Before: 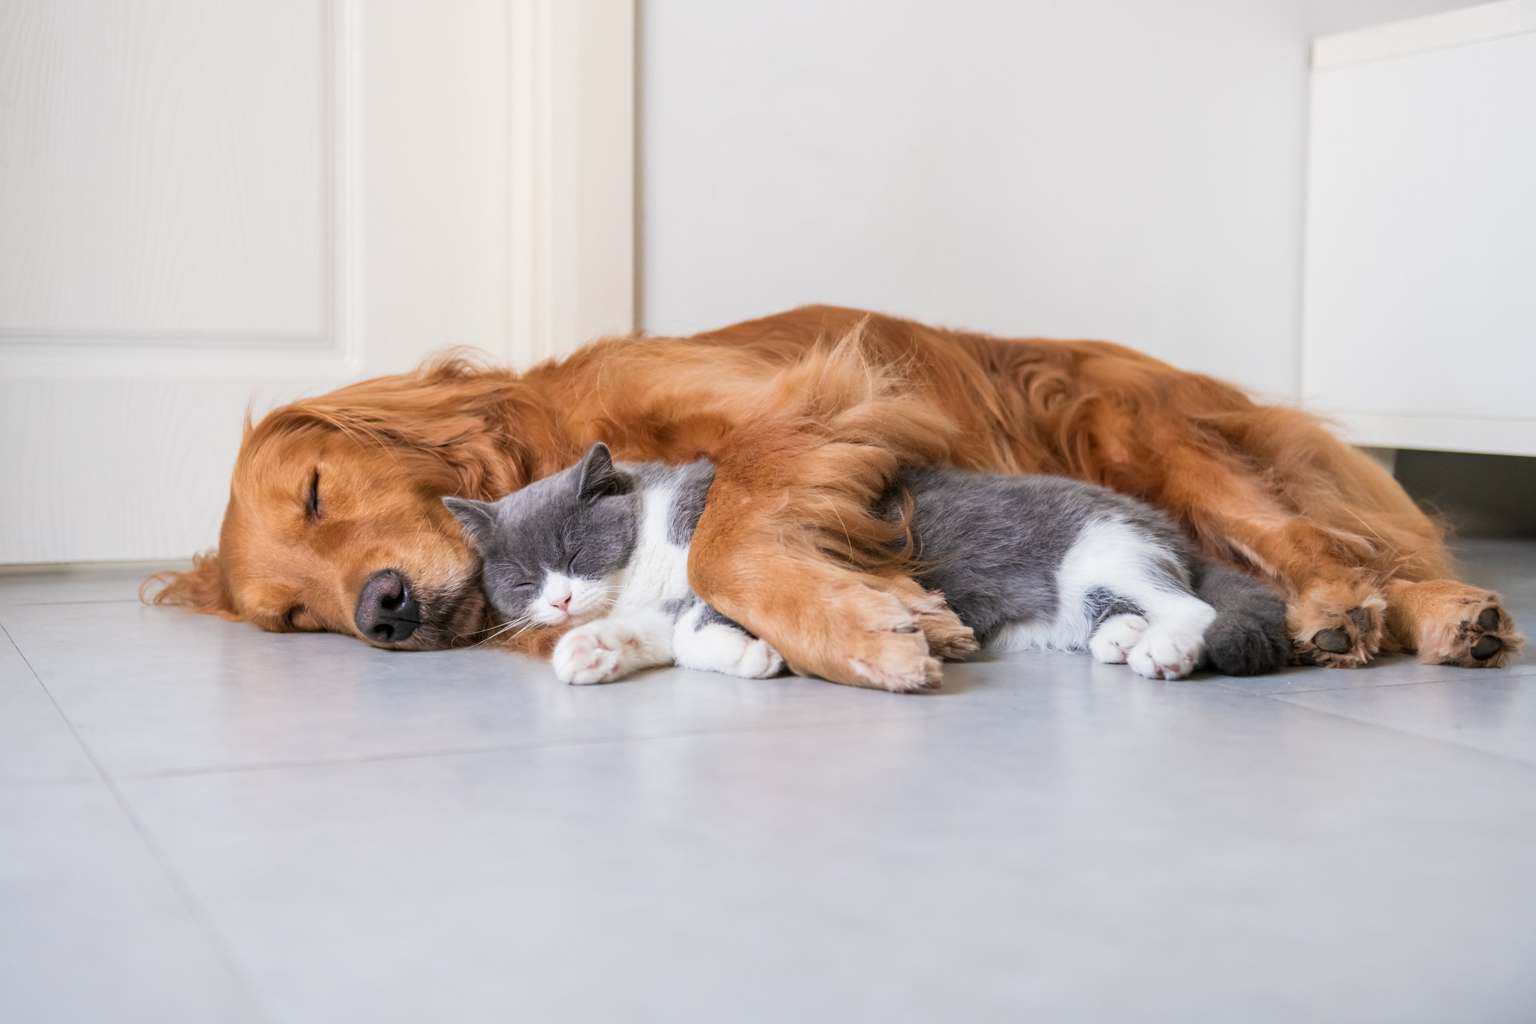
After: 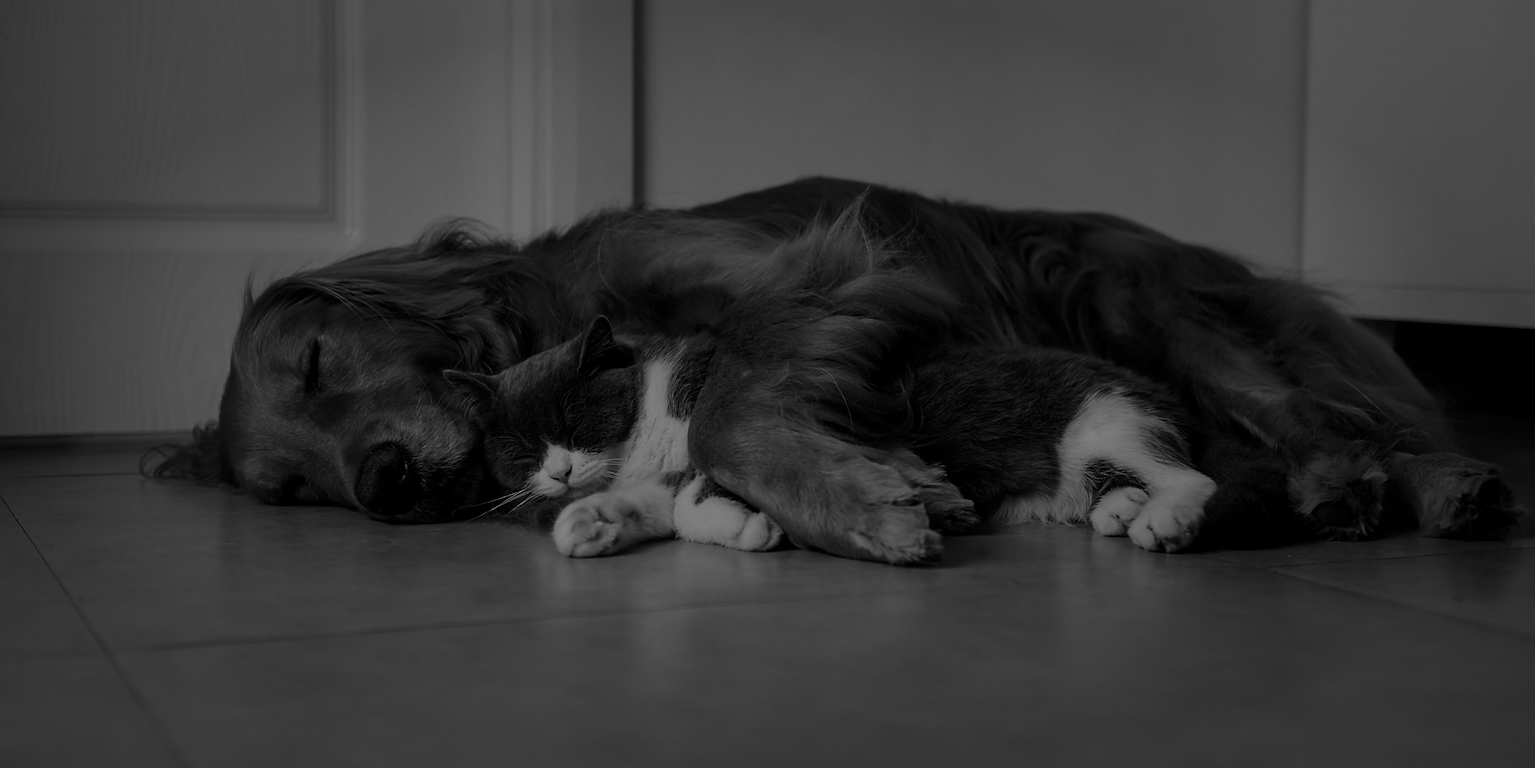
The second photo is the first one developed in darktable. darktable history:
white balance: red 1.08, blue 0.791
sharpen: on, module defaults
contrast brightness saturation: contrast 0.02, brightness -1, saturation -1
exposure: black level correction 0.009, exposure -0.637 EV, compensate highlight preservation false
crop and rotate: top 12.5%, bottom 12.5%
vignetting: fall-off start 48.41%, automatic ratio true, width/height ratio 1.29, unbound false
